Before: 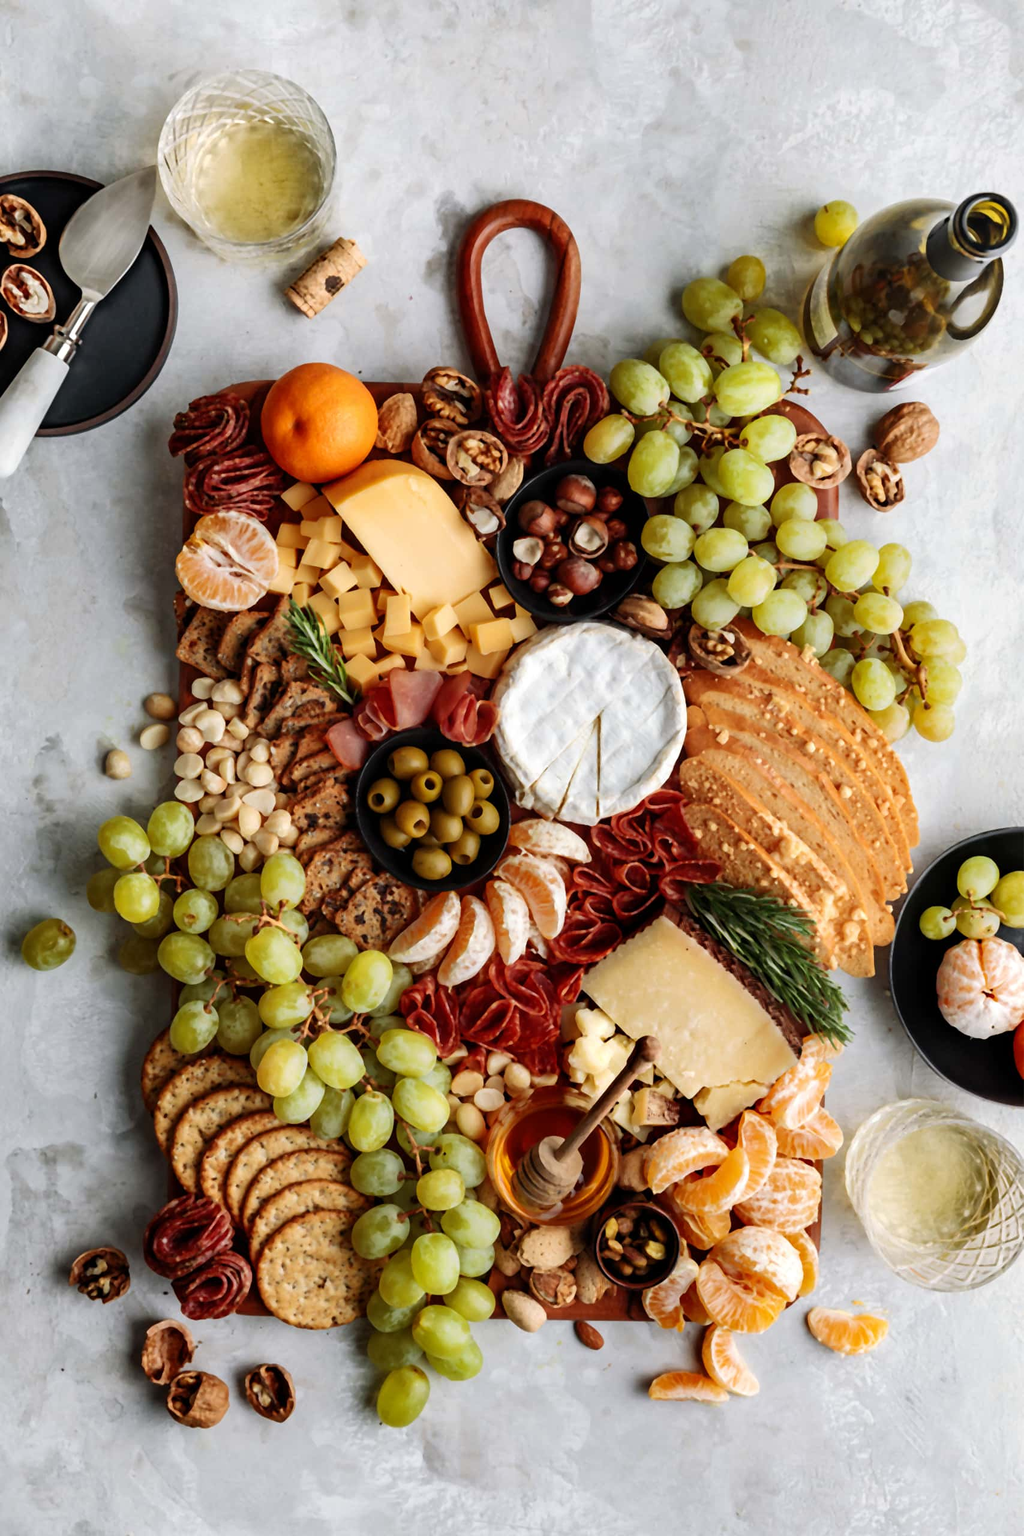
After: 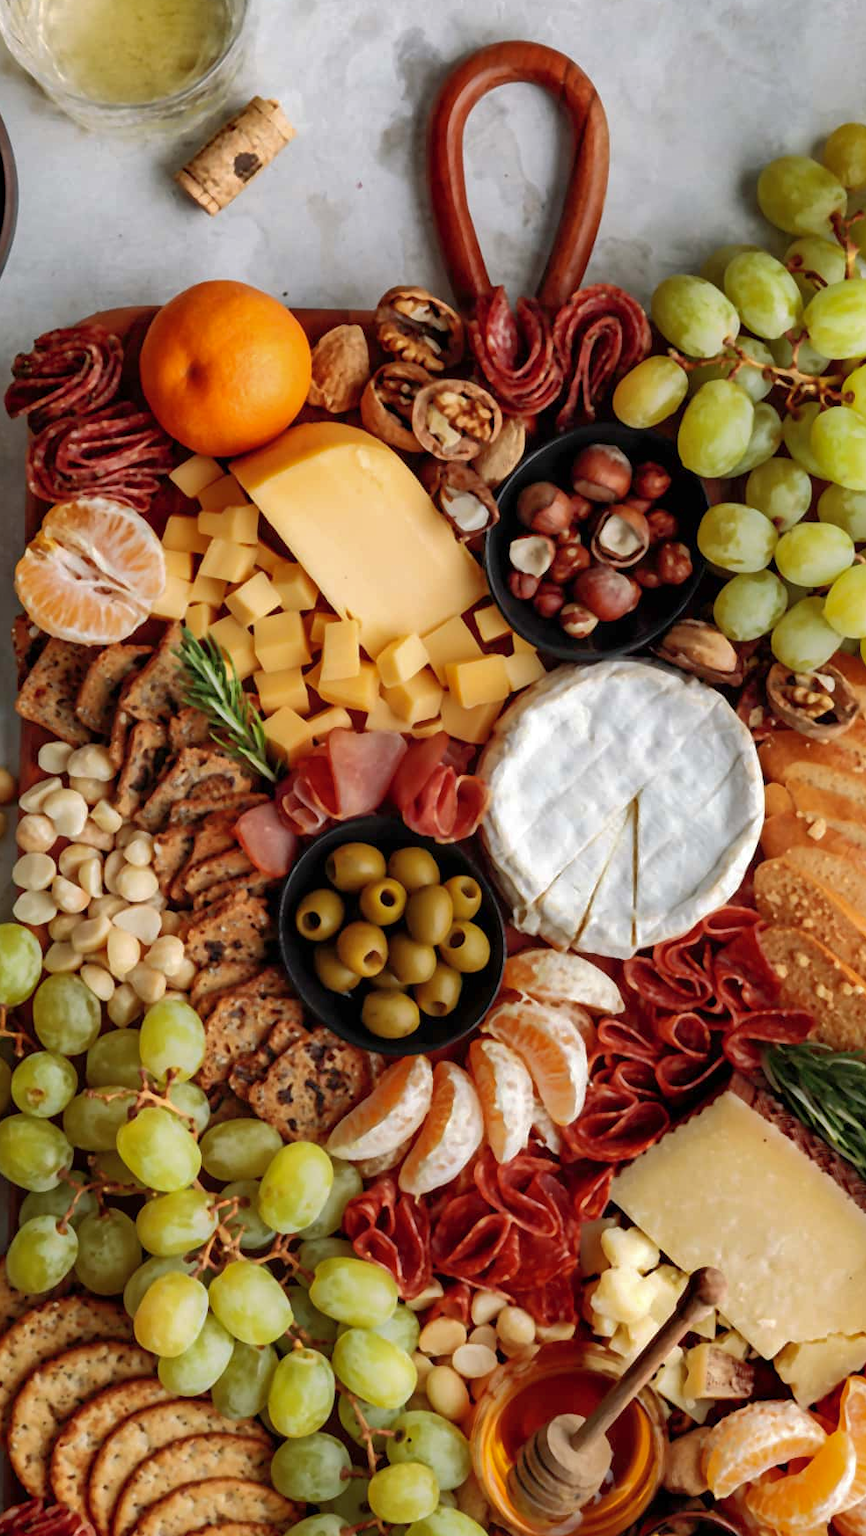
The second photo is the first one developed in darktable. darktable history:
crop: left 16.202%, top 11.208%, right 26.045%, bottom 20.557%
shadows and highlights: on, module defaults
